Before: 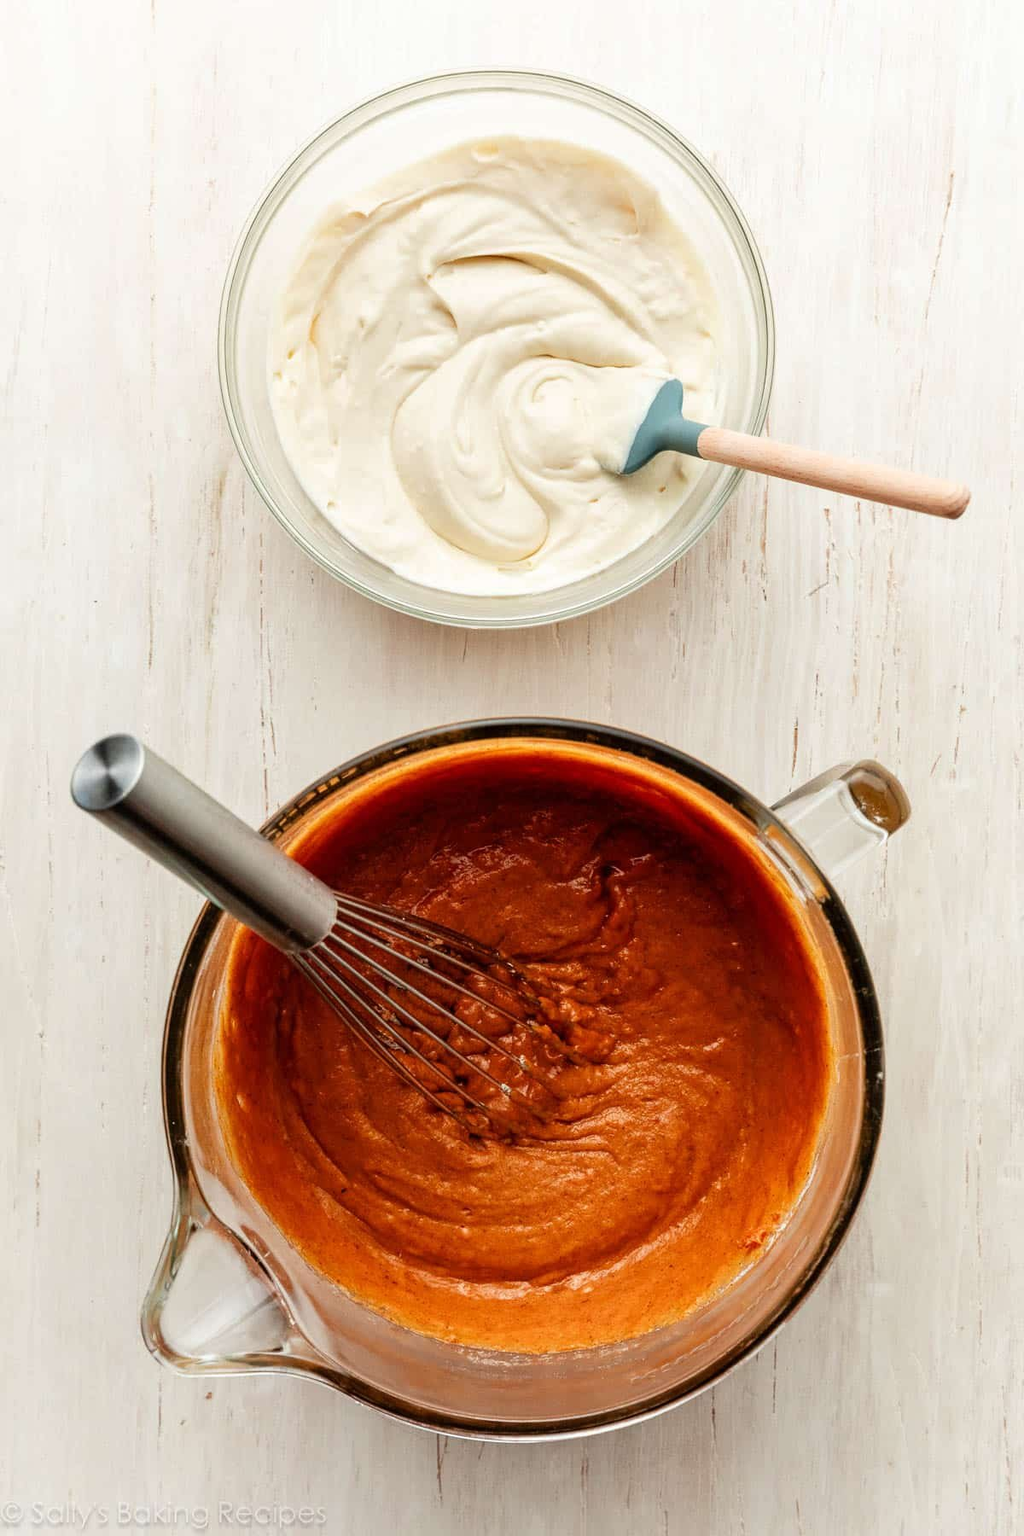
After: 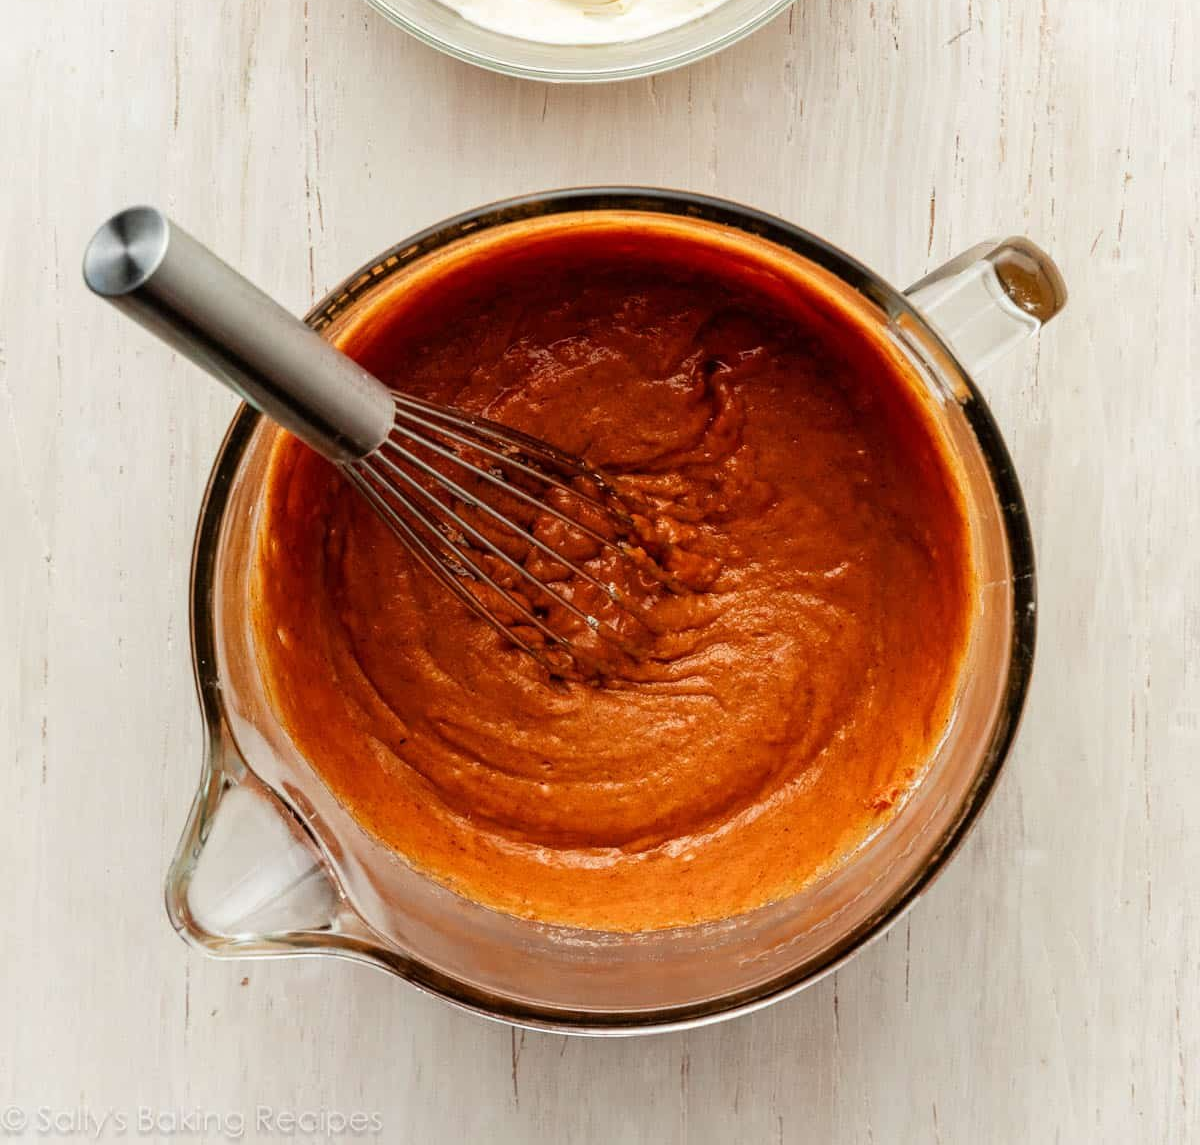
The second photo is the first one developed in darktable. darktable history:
crop and rotate: top 36.376%
